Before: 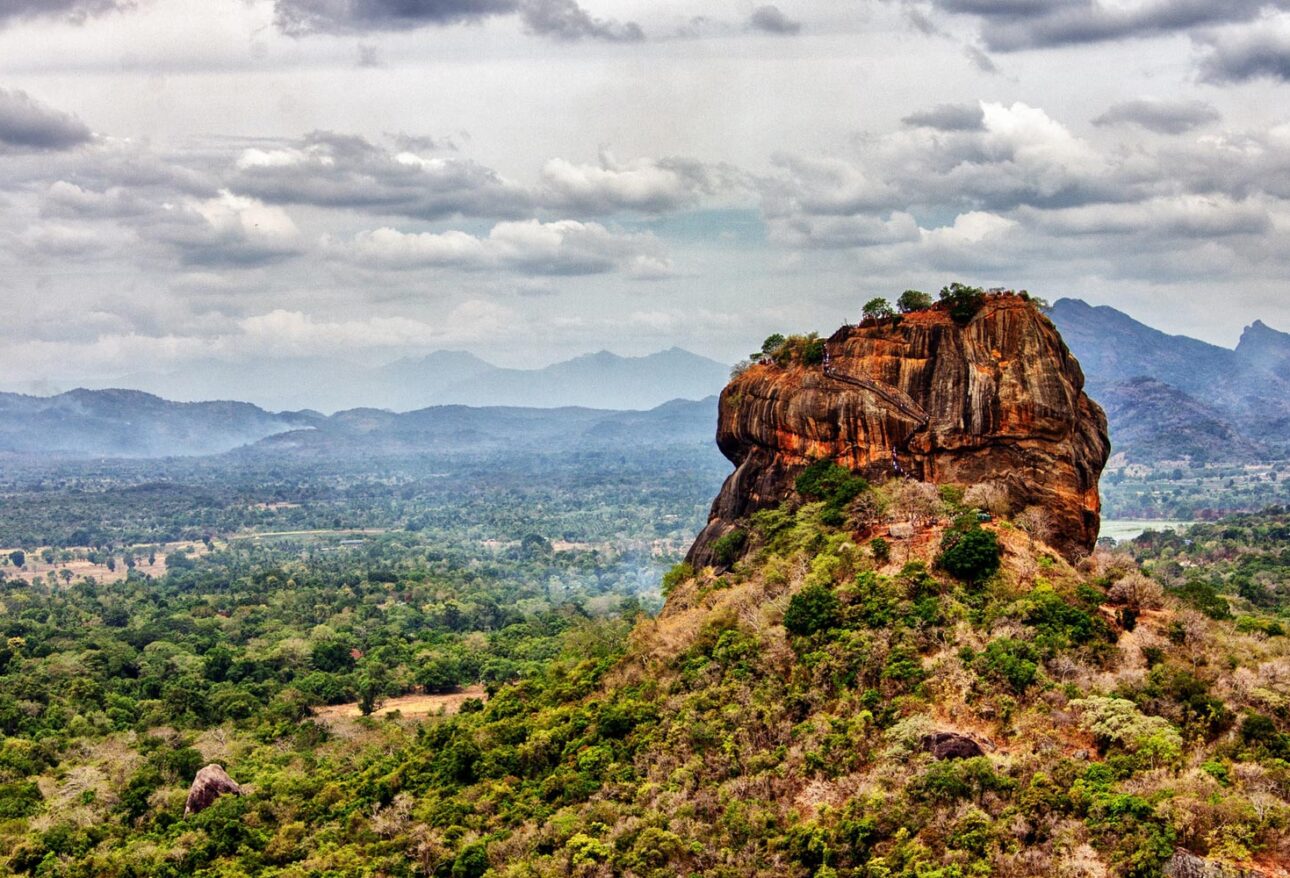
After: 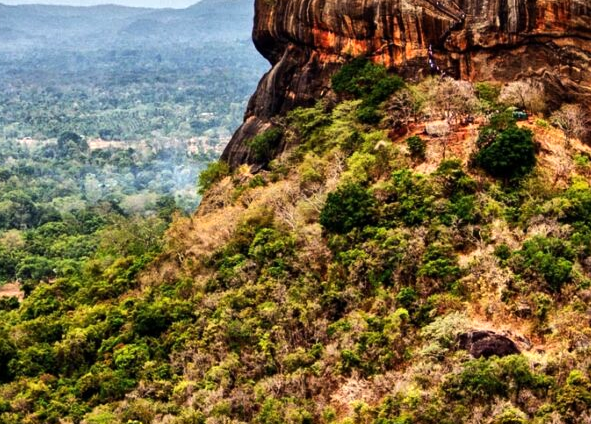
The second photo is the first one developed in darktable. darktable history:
tone equalizer: -8 EV -0.417 EV, -7 EV -0.389 EV, -6 EV -0.333 EV, -5 EV -0.222 EV, -3 EV 0.222 EV, -2 EV 0.333 EV, -1 EV 0.389 EV, +0 EV 0.417 EV, edges refinement/feathering 500, mask exposure compensation -1.57 EV, preserve details no
crop: left 35.976%, top 45.819%, right 18.162%, bottom 5.807%
